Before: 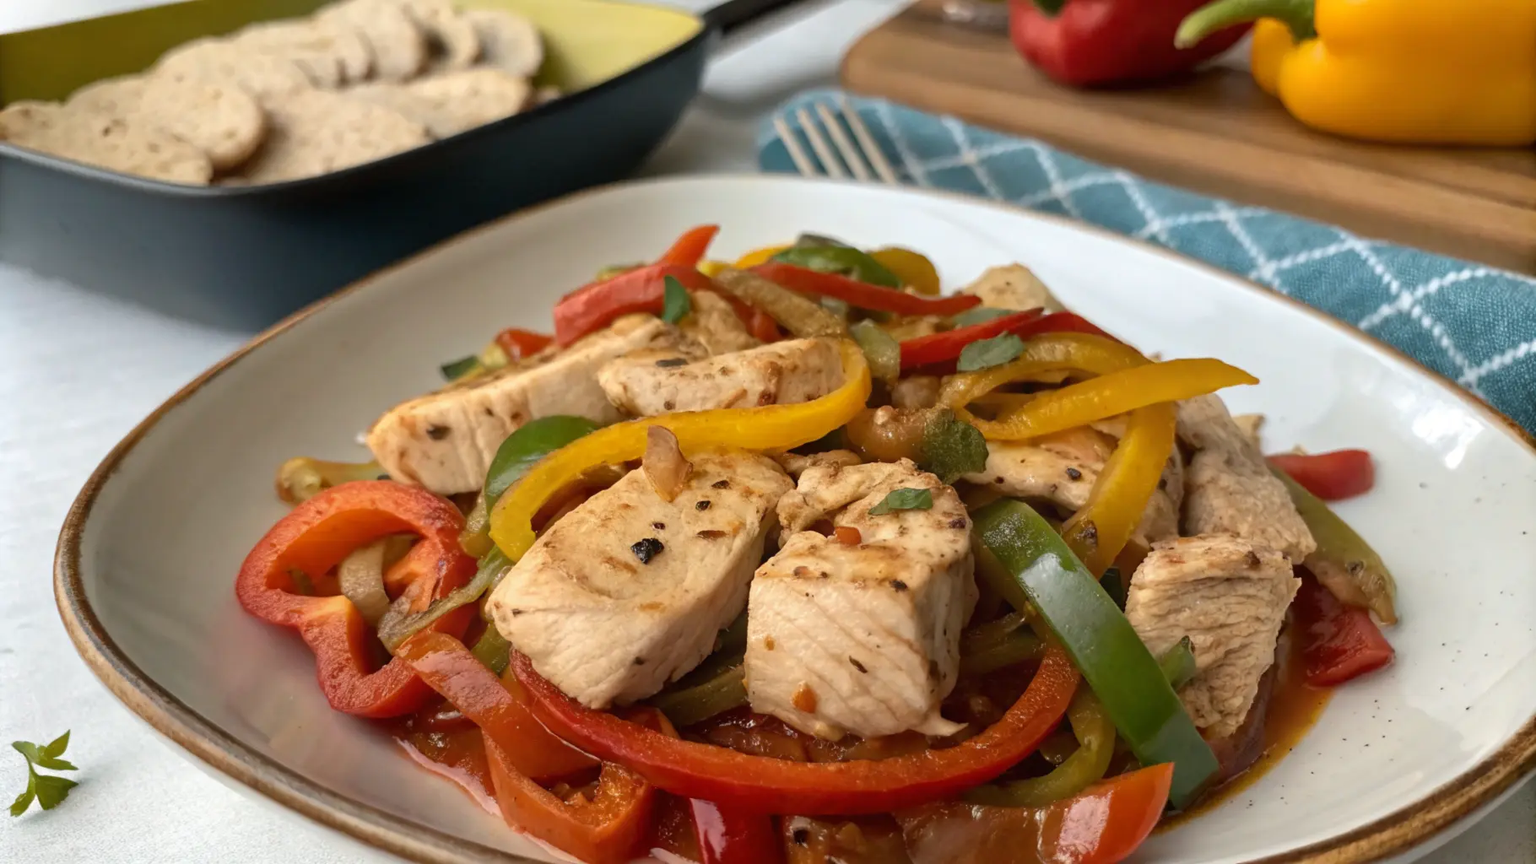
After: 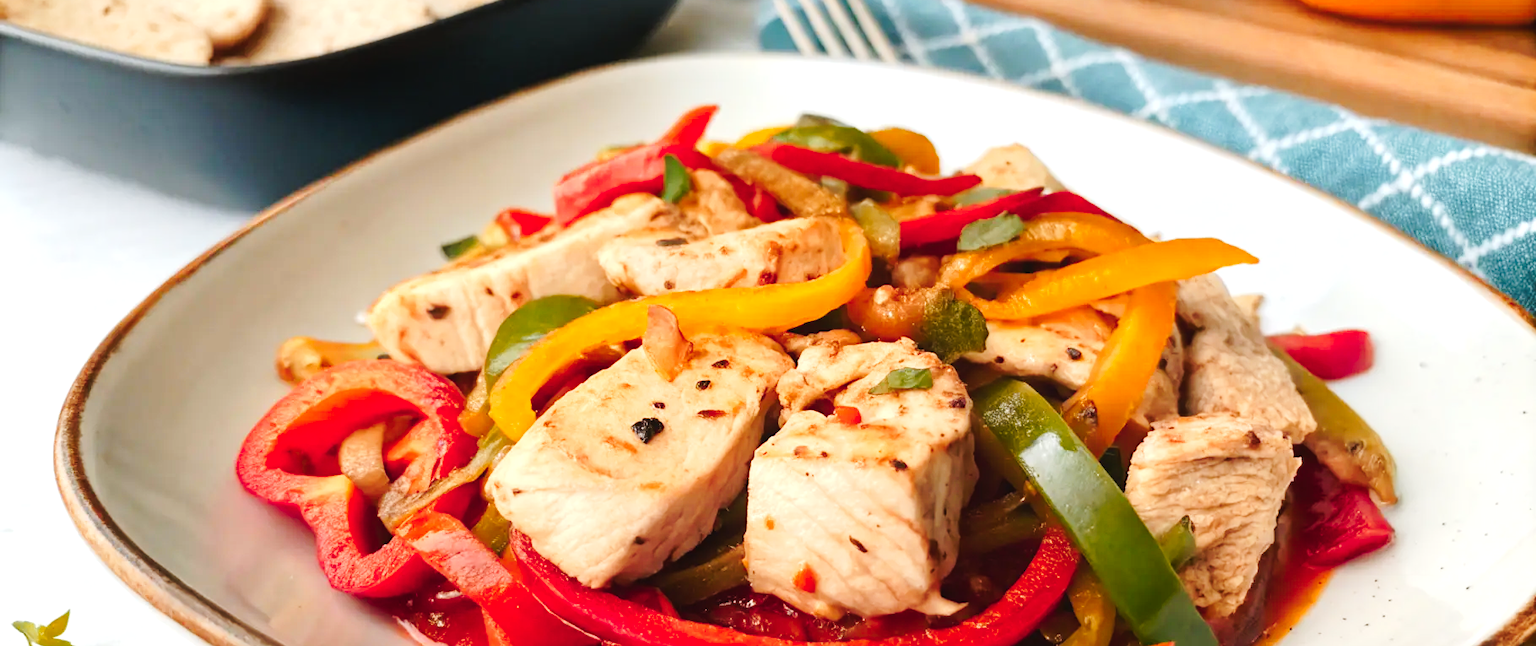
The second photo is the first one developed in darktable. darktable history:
color zones: curves: ch1 [(0.239, 0.552) (0.75, 0.5)]; ch2 [(0.25, 0.462) (0.749, 0.457)]
crop: top 13.983%, bottom 11.141%
exposure: black level correction 0, exposure 0.498 EV, compensate exposure bias true, compensate highlight preservation false
tone curve: curves: ch0 [(0, 0.023) (0.103, 0.087) (0.295, 0.297) (0.445, 0.531) (0.553, 0.665) (0.735, 0.843) (0.994, 1)]; ch1 [(0, 0) (0.414, 0.395) (0.447, 0.447) (0.485, 0.495) (0.512, 0.523) (0.542, 0.581) (0.581, 0.632) (0.646, 0.715) (1, 1)]; ch2 [(0, 0) (0.369, 0.388) (0.449, 0.431) (0.478, 0.471) (0.516, 0.517) (0.579, 0.624) (0.674, 0.775) (1, 1)], preserve colors none
